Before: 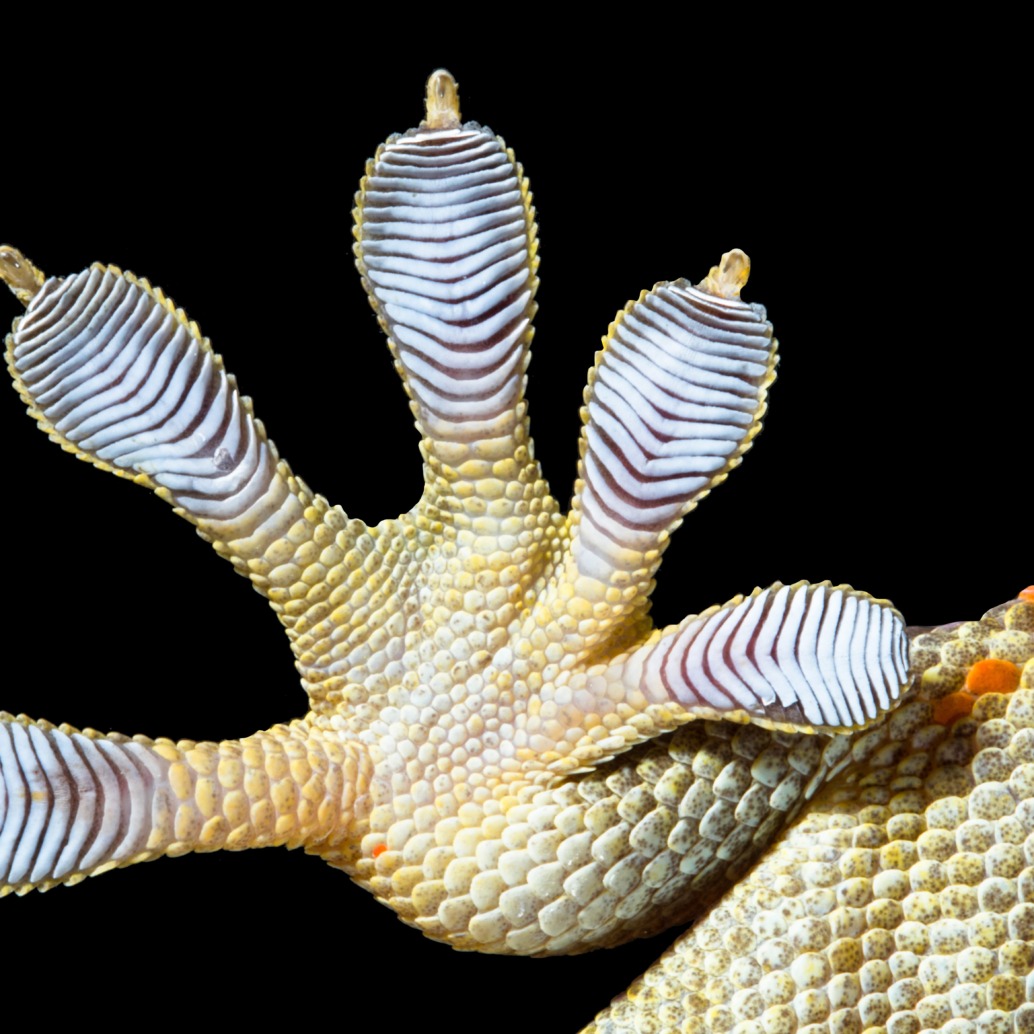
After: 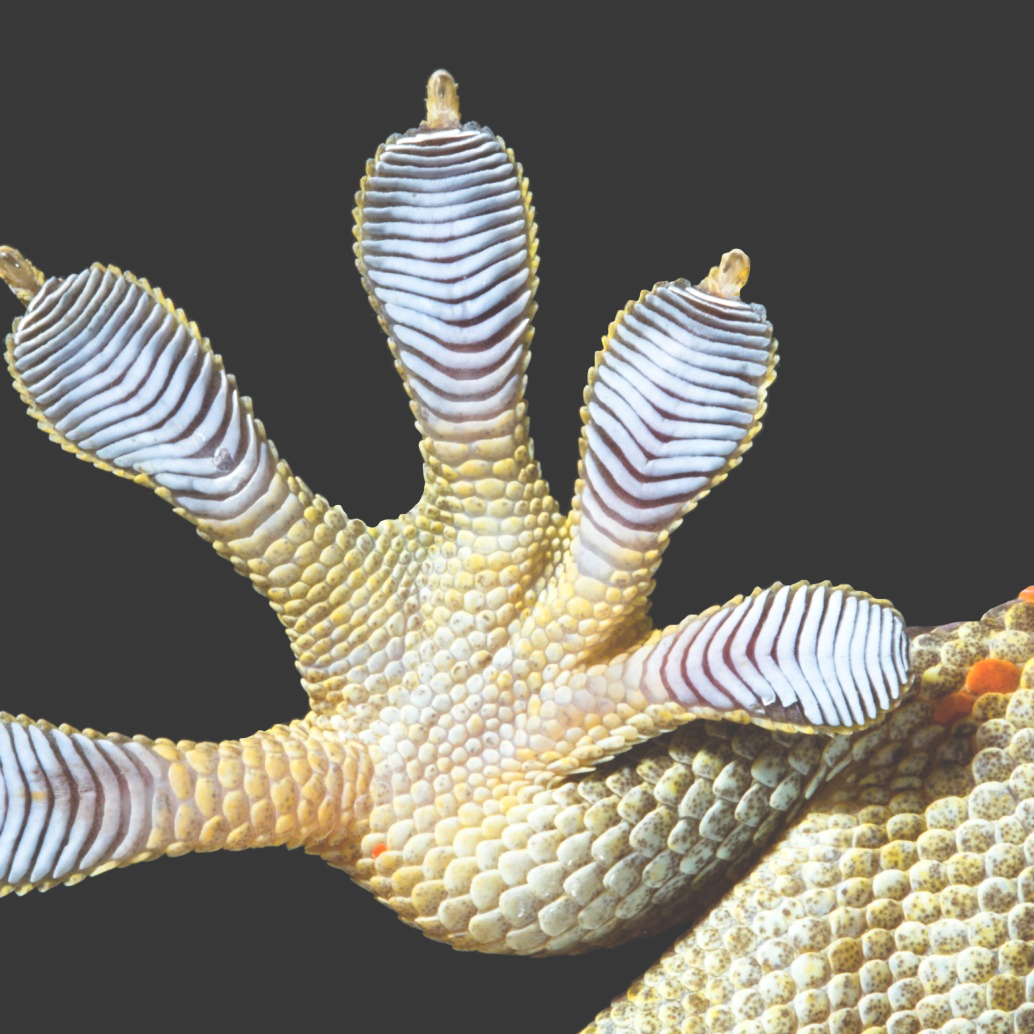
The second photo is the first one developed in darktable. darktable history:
exposure: black level correction -0.04, exposure 0.061 EV, compensate highlight preservation false
